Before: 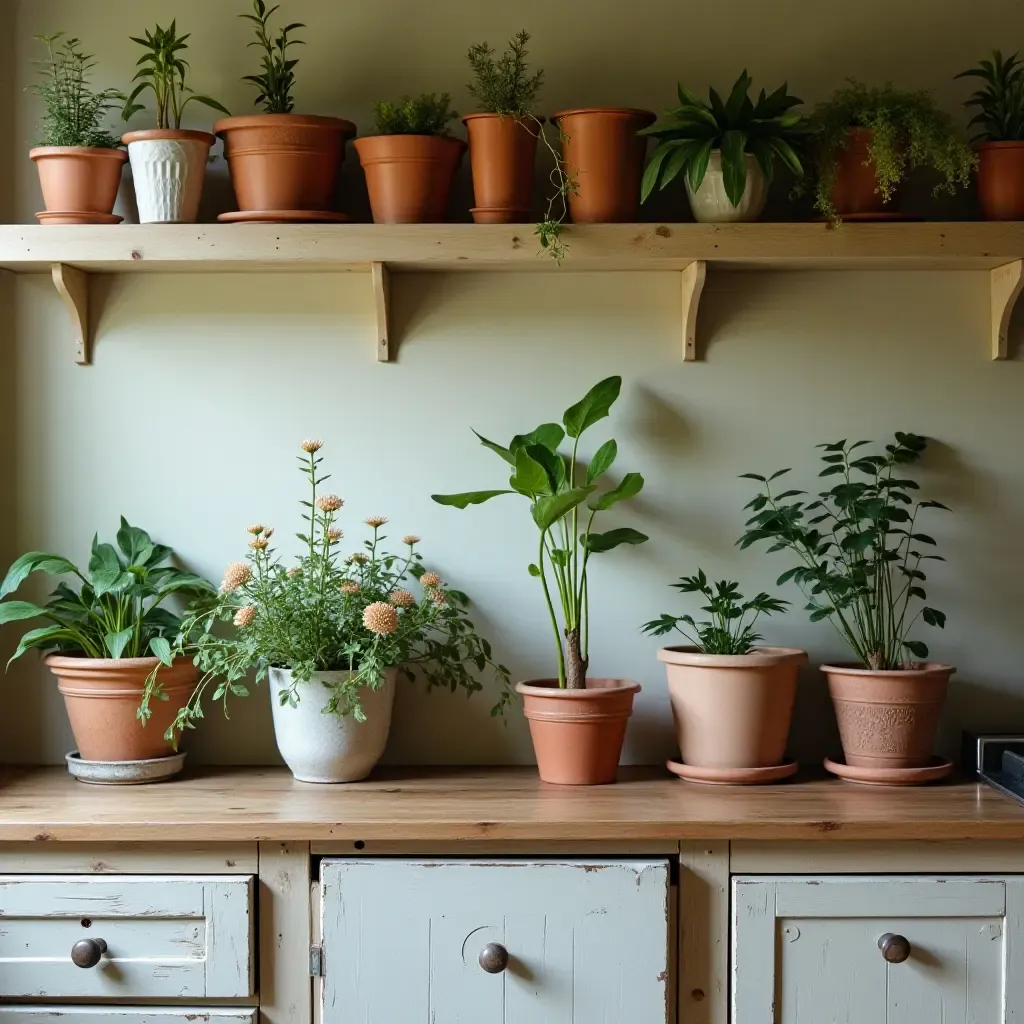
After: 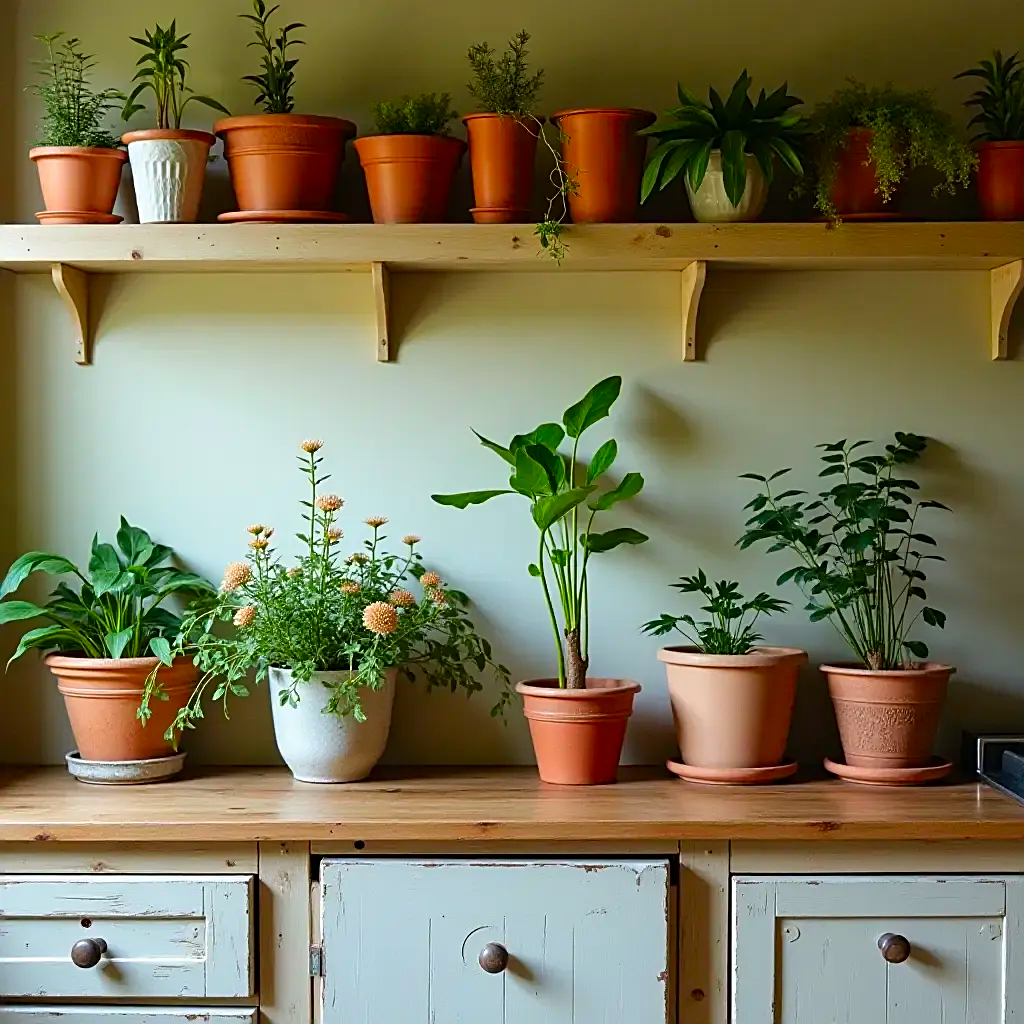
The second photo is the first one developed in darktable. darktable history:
sharpen: amount 0.598
contrast brightness saturation: saturation 0.511
